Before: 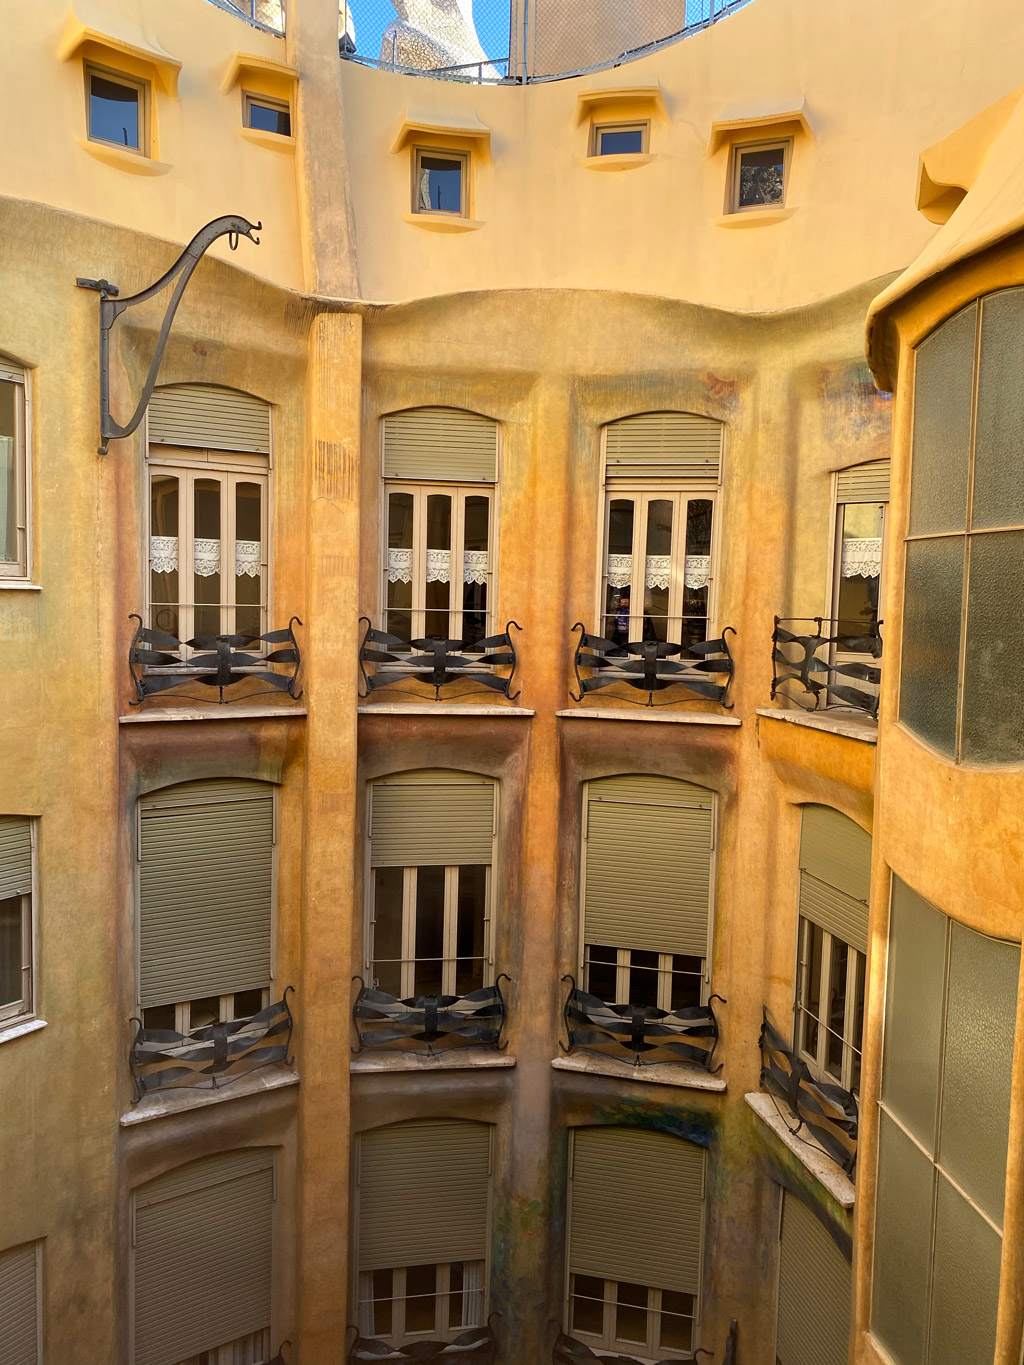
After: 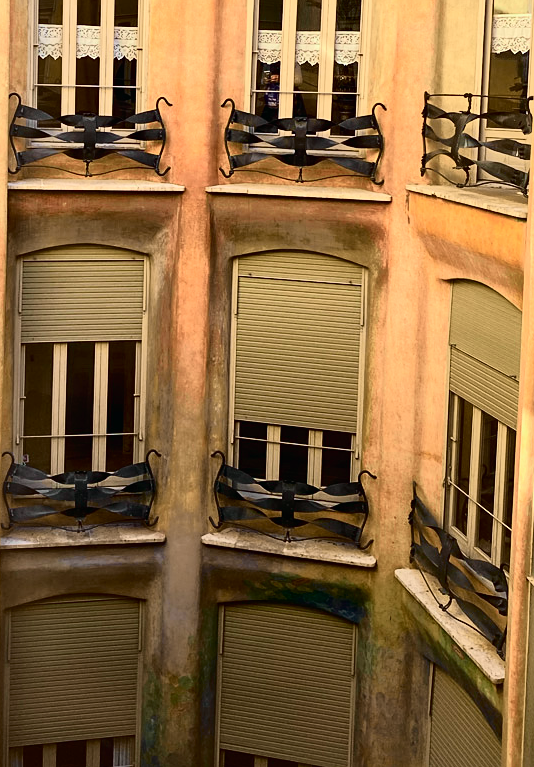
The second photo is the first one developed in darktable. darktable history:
crop: left 34.21%, top 38.435%, right 13.606%, bottom 5.303%
sharpen: amount 0.209
exposure: exposure 0.16 EV, compensate highlight preservation false
tone curve: curves: ch0 [(0, 0.008) (0.081, 0.044) (0.177, 0.123) (0.283, 0.253) (0.416, 0.449) (0.495, 0.524) (0.661, 0.756) (0.796, 0.859) (1, 0.951)]; ch1 [(0, 0) (0.161, 0.092) (0.35, 0.33) (0.392, 0.392) (0.427, 0.426) (0.479, 0.472) (0.505, 0.5) (0.521, 0.524) (0.567, 0.556) (0.583, 0.588) (0.625, 0.627) (0.678, 0.733) (1, 1)]; ch2 [(0, 0) (0.346, 0.362) (0.404, 0.427) (0.502, 0.499) (0.531, 0.523) (0.544, 0.561) (0.58, 0.59) (0.629, 0.642) (0.717, 0.678) (1, 1)], color space Lab, independent channels, preserve colors none
